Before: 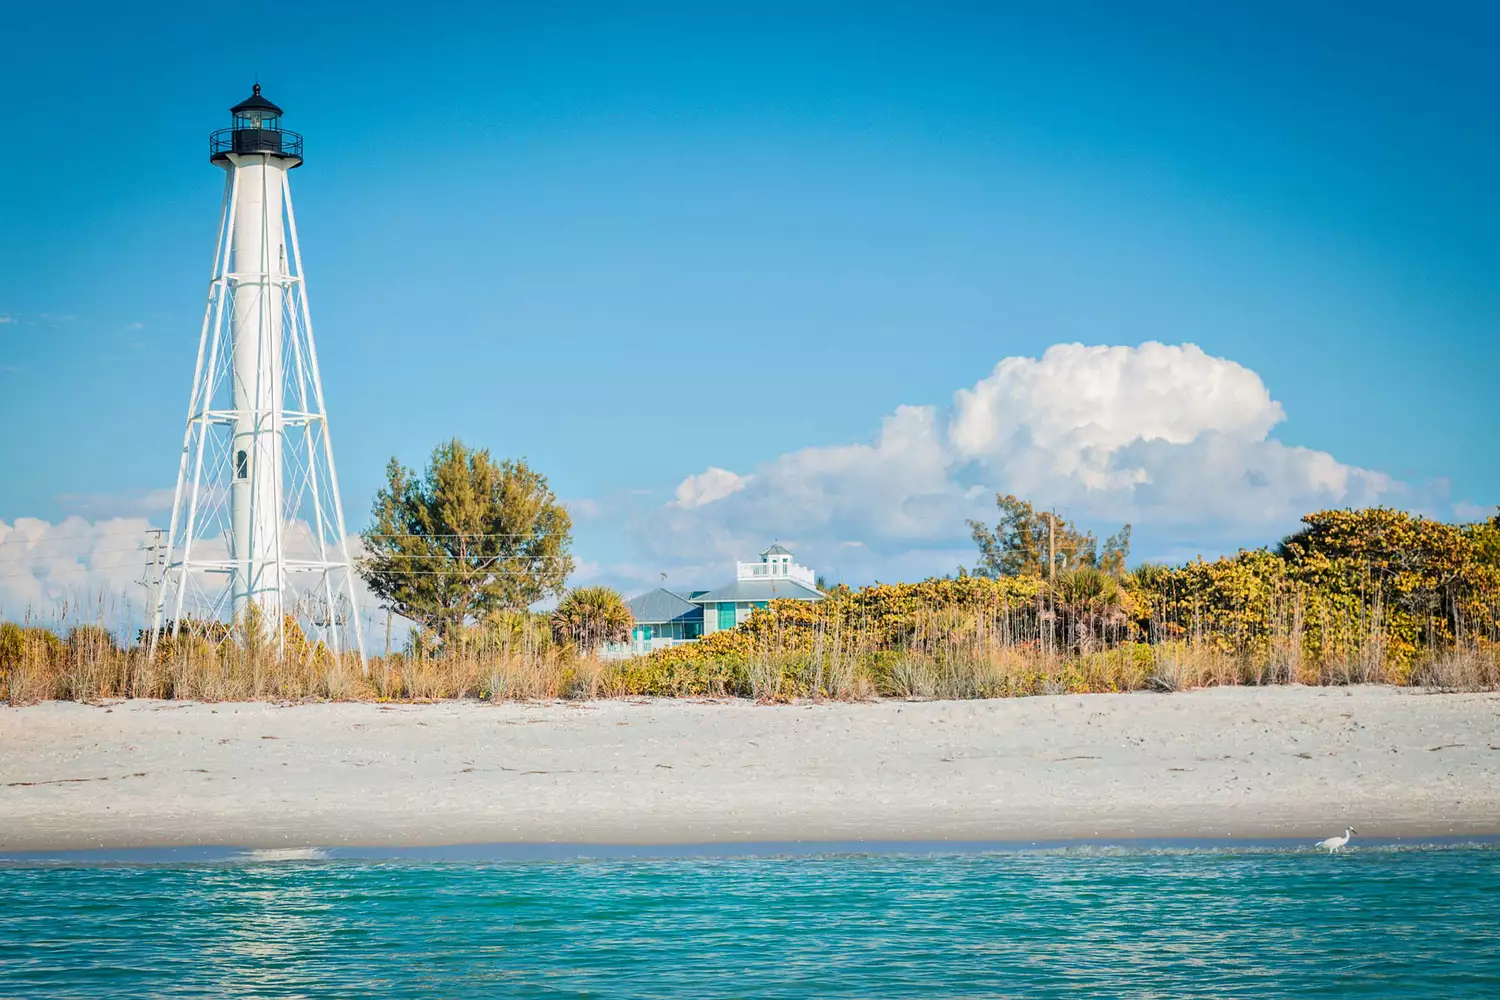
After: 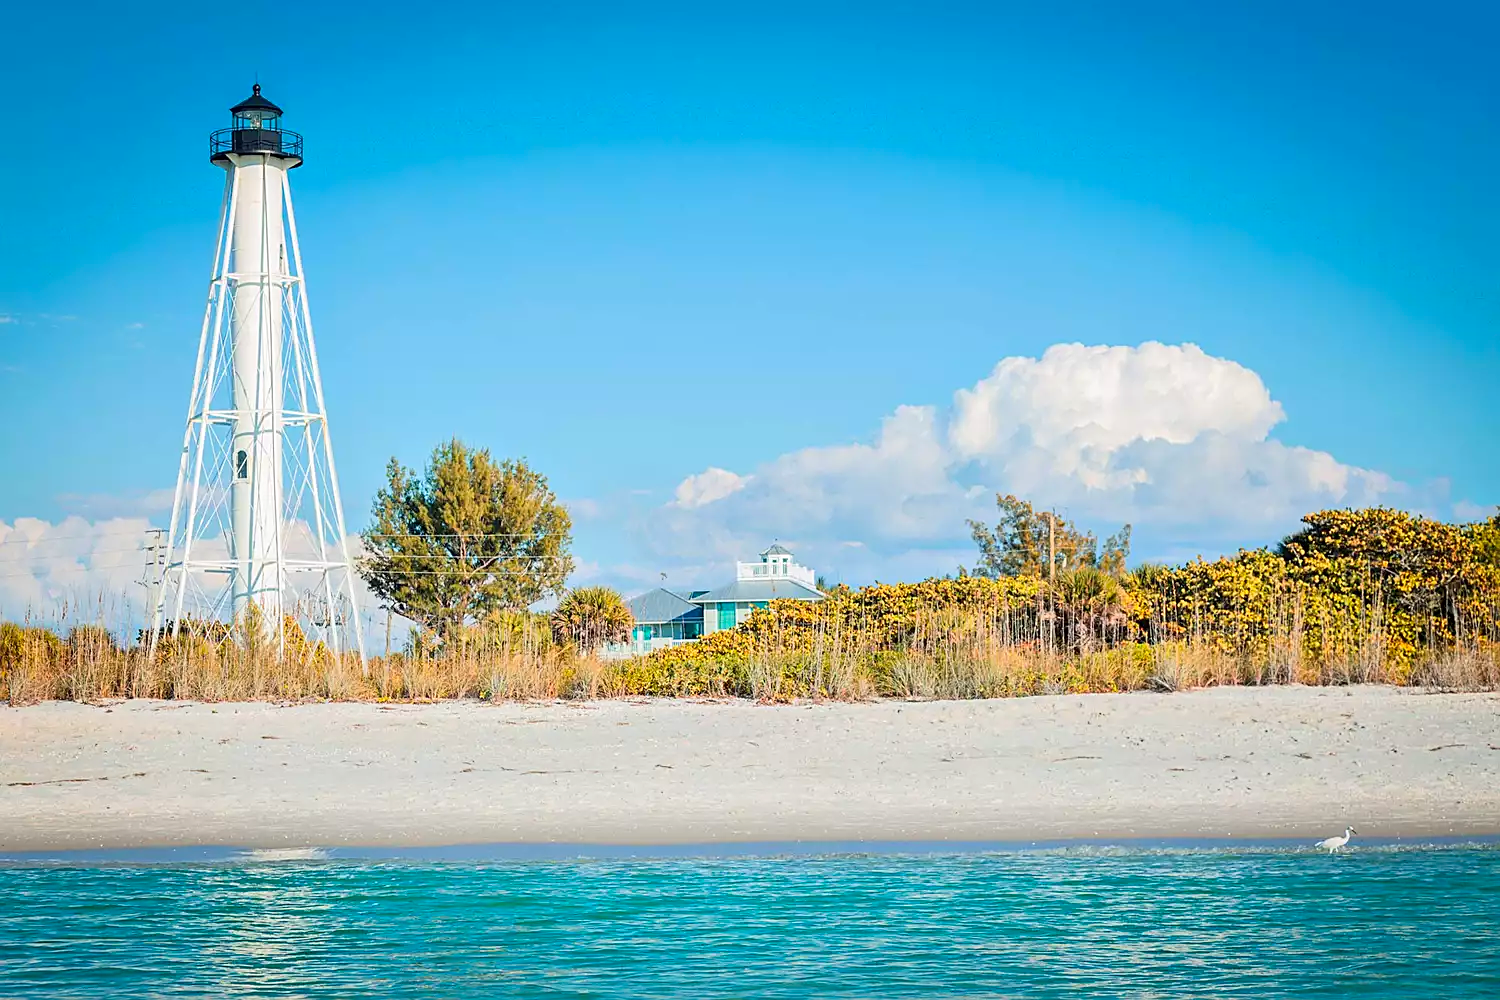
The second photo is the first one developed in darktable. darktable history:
contrast brightness saturation: contrast 0.074, brightness 0.077, saturation 0.175
sharpen: on, module defaults
